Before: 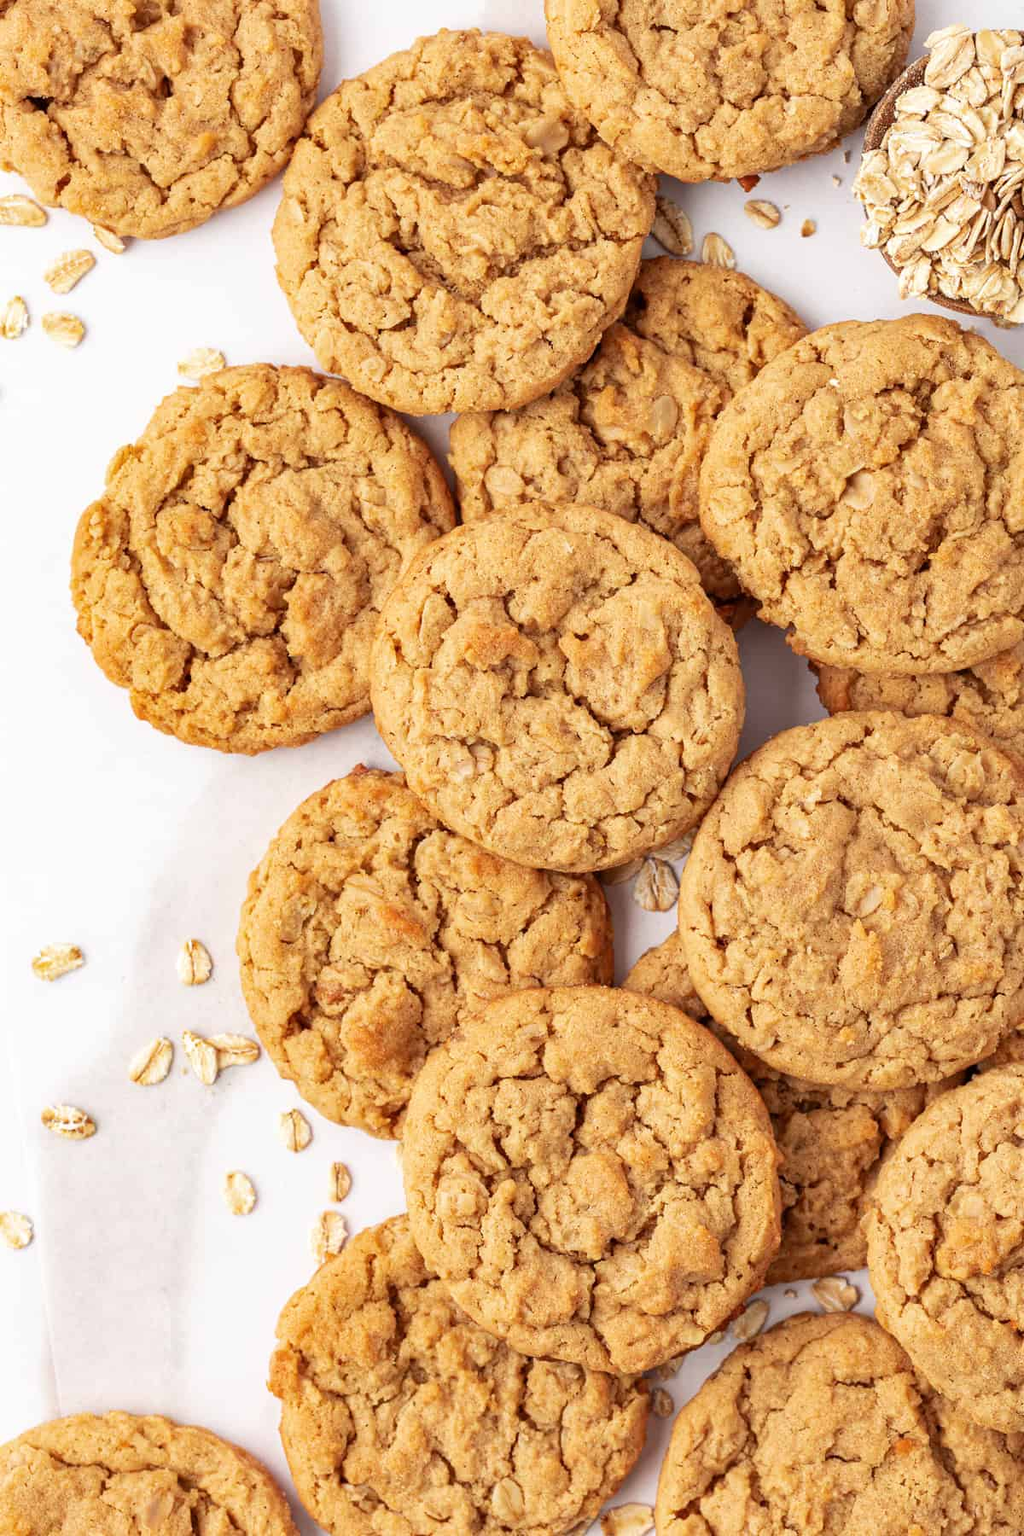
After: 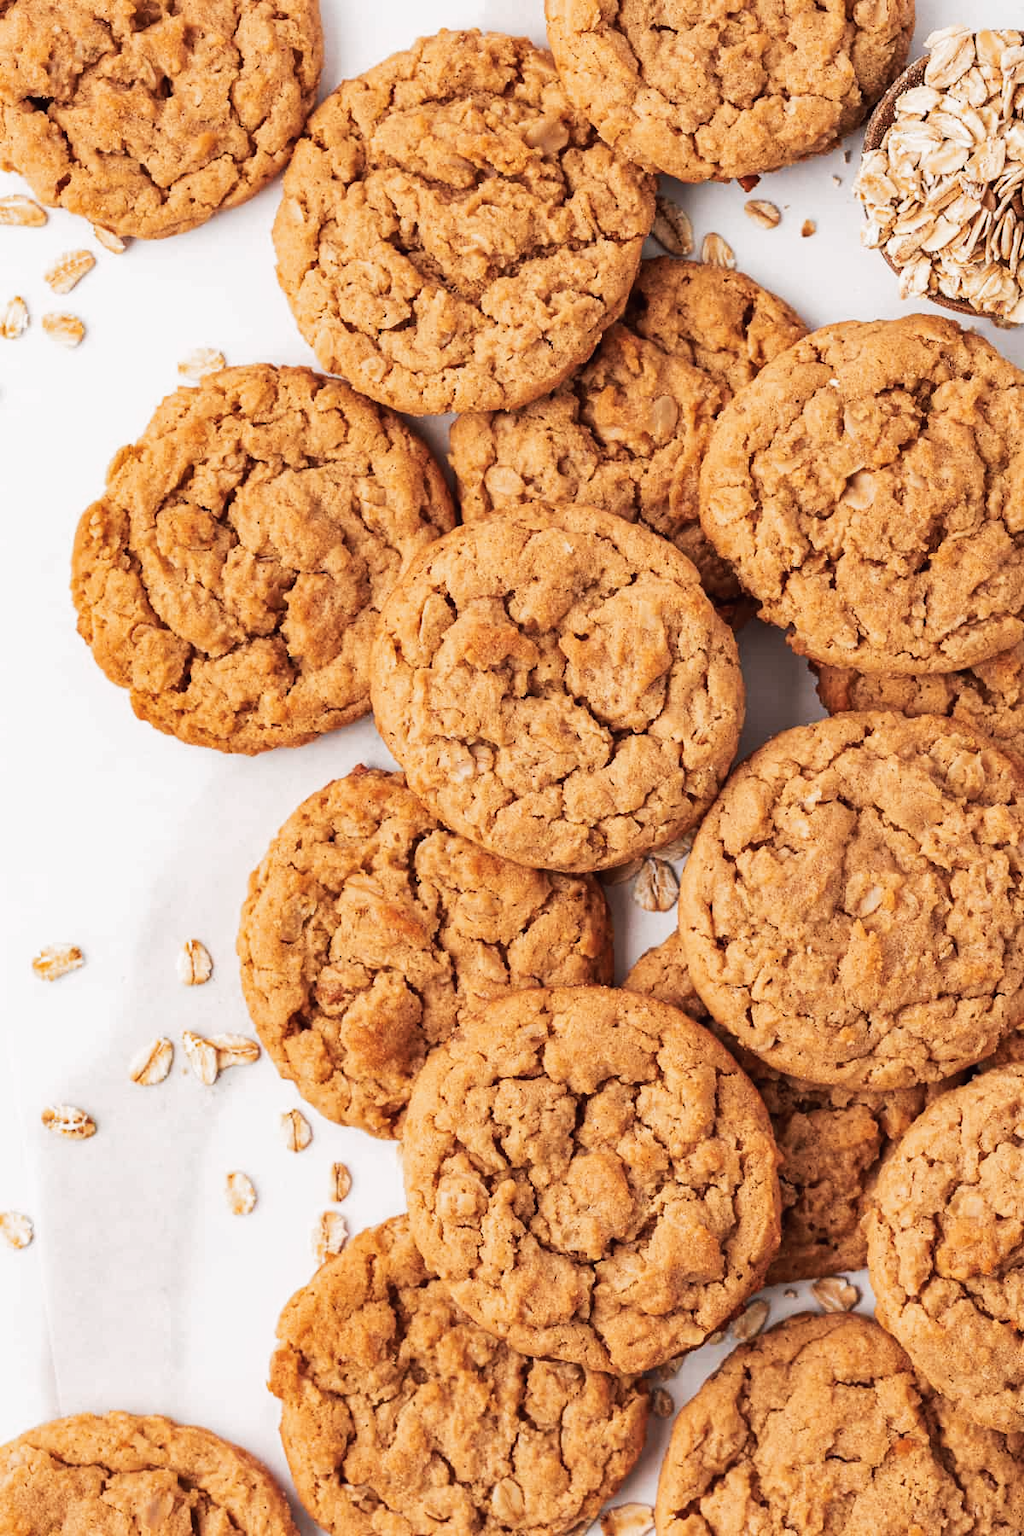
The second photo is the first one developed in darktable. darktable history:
tone curve: curves: ch0 [(0, 0) (0.003, 0.012) (0.011, 0.015) (0.025, 0.02) (0.044, 0.032) (0.069, 0.044) (0.1, 0.063) (0.136, 0.085) (0.177, 0.121) (0.224, 0.159) (0.277, 0.207) (0.335, 0.261) (0.399, 0.328) (0.468, 0.41) (0.543, 0.506) (0.623, 0.609) (0.709, 0.719) (0.801, 0.82) (0.898, 0.907) (1, 1)], preserve colors none
color look up table: target L [96.6, 77.42, 87.42, 78.21, 70.94, 85.97, 72.7, 72.92, 74.8, 63.61, 58.09, 61.02, 43.32, 40.42, 43.67, 6.78, 200.45, 82.5, 71.34, 64.21, 55.06, 58.37, 45.48, 46.12, 38.68, 31.09, 26.99, 15.15, 91.32, 82.05, 72.07, 63.14, 62.98, 62.87, 52.42, 50.34, 47.1, 36.68, 32.41, 34.44, 21.64, 11.56, 6.46, 1.515, 94.34, 68.19, 61.27, 53.39, 30.9], target a [0.542, 20.41, 3.653, 9.325, -8.769, -39.66, -25.31, 17.23, -19.5, -6.786, -36.11, -0.352, -29.46, -8.839, -16.46, -7.316, 0, 19.28, 28.52, 43.66, 14.61, 21.96, 30.62, 51.59, 48.69, 5.979, 32.78, 30.56, 5.193, 29.2, 2.105, 47.46, 50.42, 10.3, 27.32, 15.17, 40.78, 27.07, 13.51, 13.42, 32.47, 19.36, 20.26, 5.929, -8.509, -12.89, -30.18, -18.17, -2.457], target b [3.434, 65.81, 37.22, 64.13, 57.76, 2.728, 53.94, 58.53, 25.48, 53.49, 36.76, 15.27, 37.09, 39.68, 10.89, 10.21, 0, 7.294, 49.08, 22.56, 40.15, 10.36, 40.43, 46.25, 10.27, 3.615, 32.32, 13.32, -3.37, -18.73, -12.43, -37.77, -1.337, -41.9, -13.39, -59.34, -26.64, -55.39, -31.1, -43.39, -29.21, -42.49, -22.54, -4.798, -3.126, -37.9, 0.379, -12.48, -23.75], num patches 49
